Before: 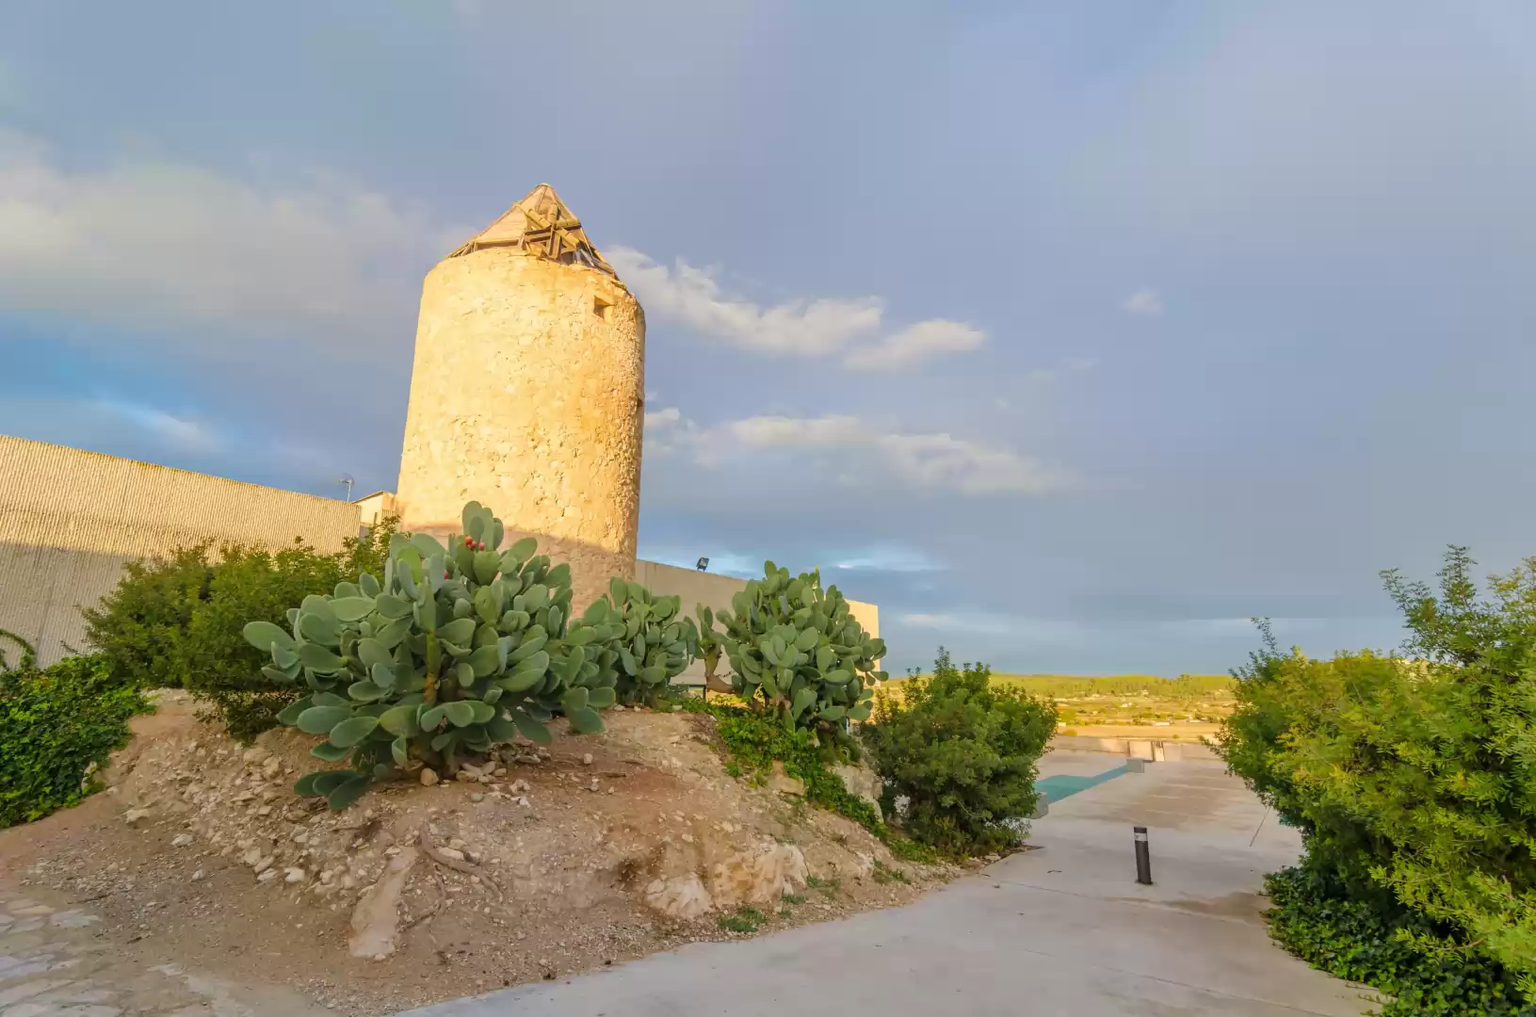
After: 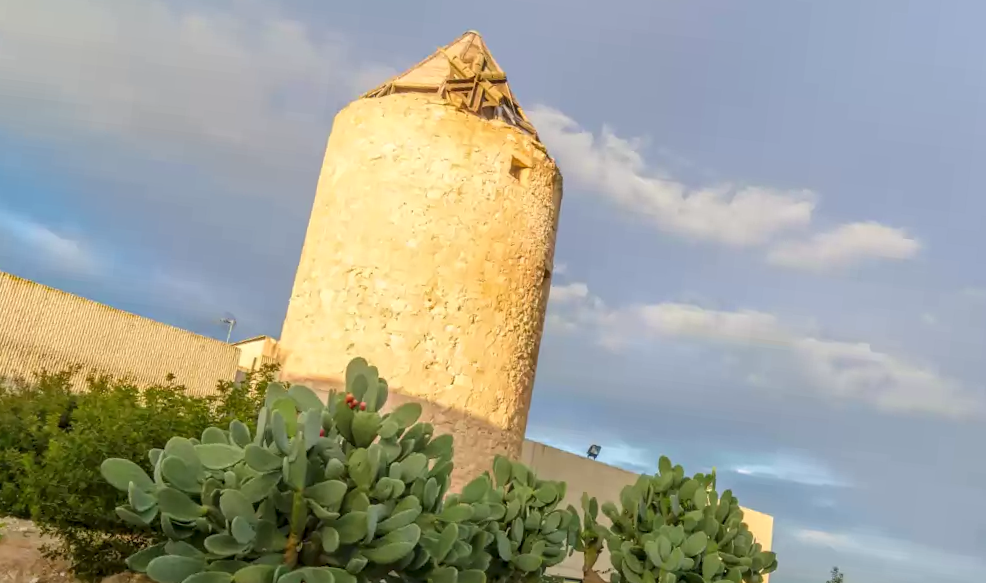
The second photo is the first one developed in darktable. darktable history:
crop and rotate: angle -6.56°, left 2.2%, top 6.809%, right 27.263%, bottom 30.214%
local contrast: on, module defaults
